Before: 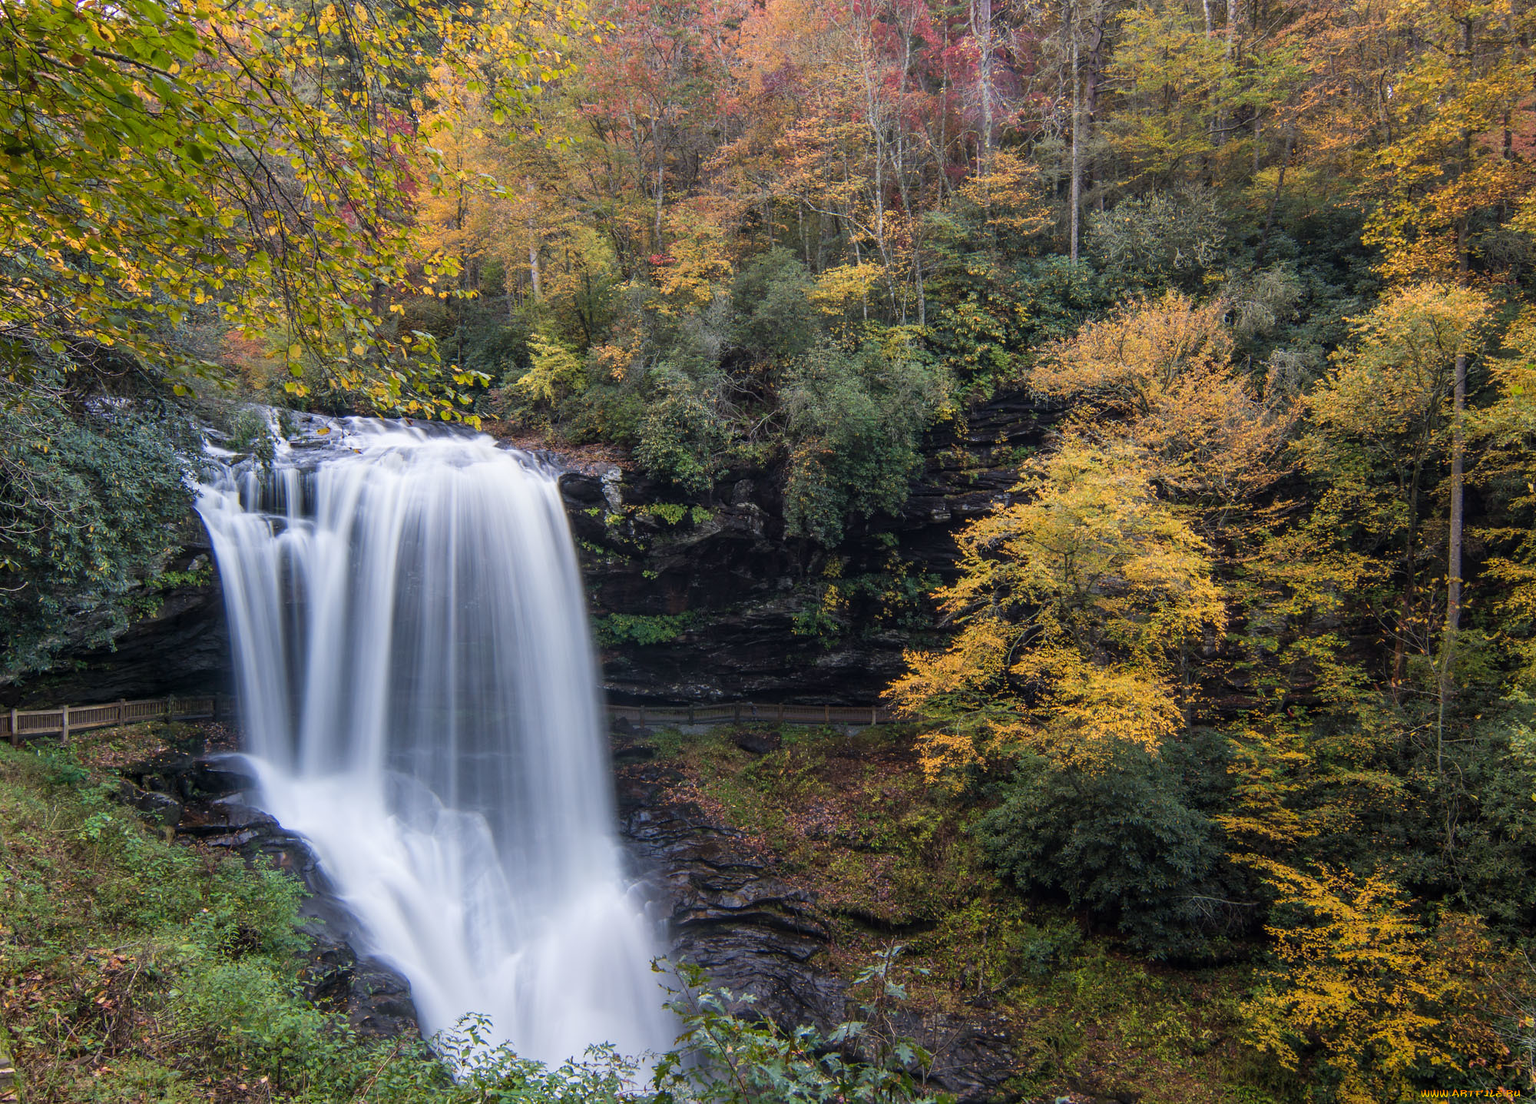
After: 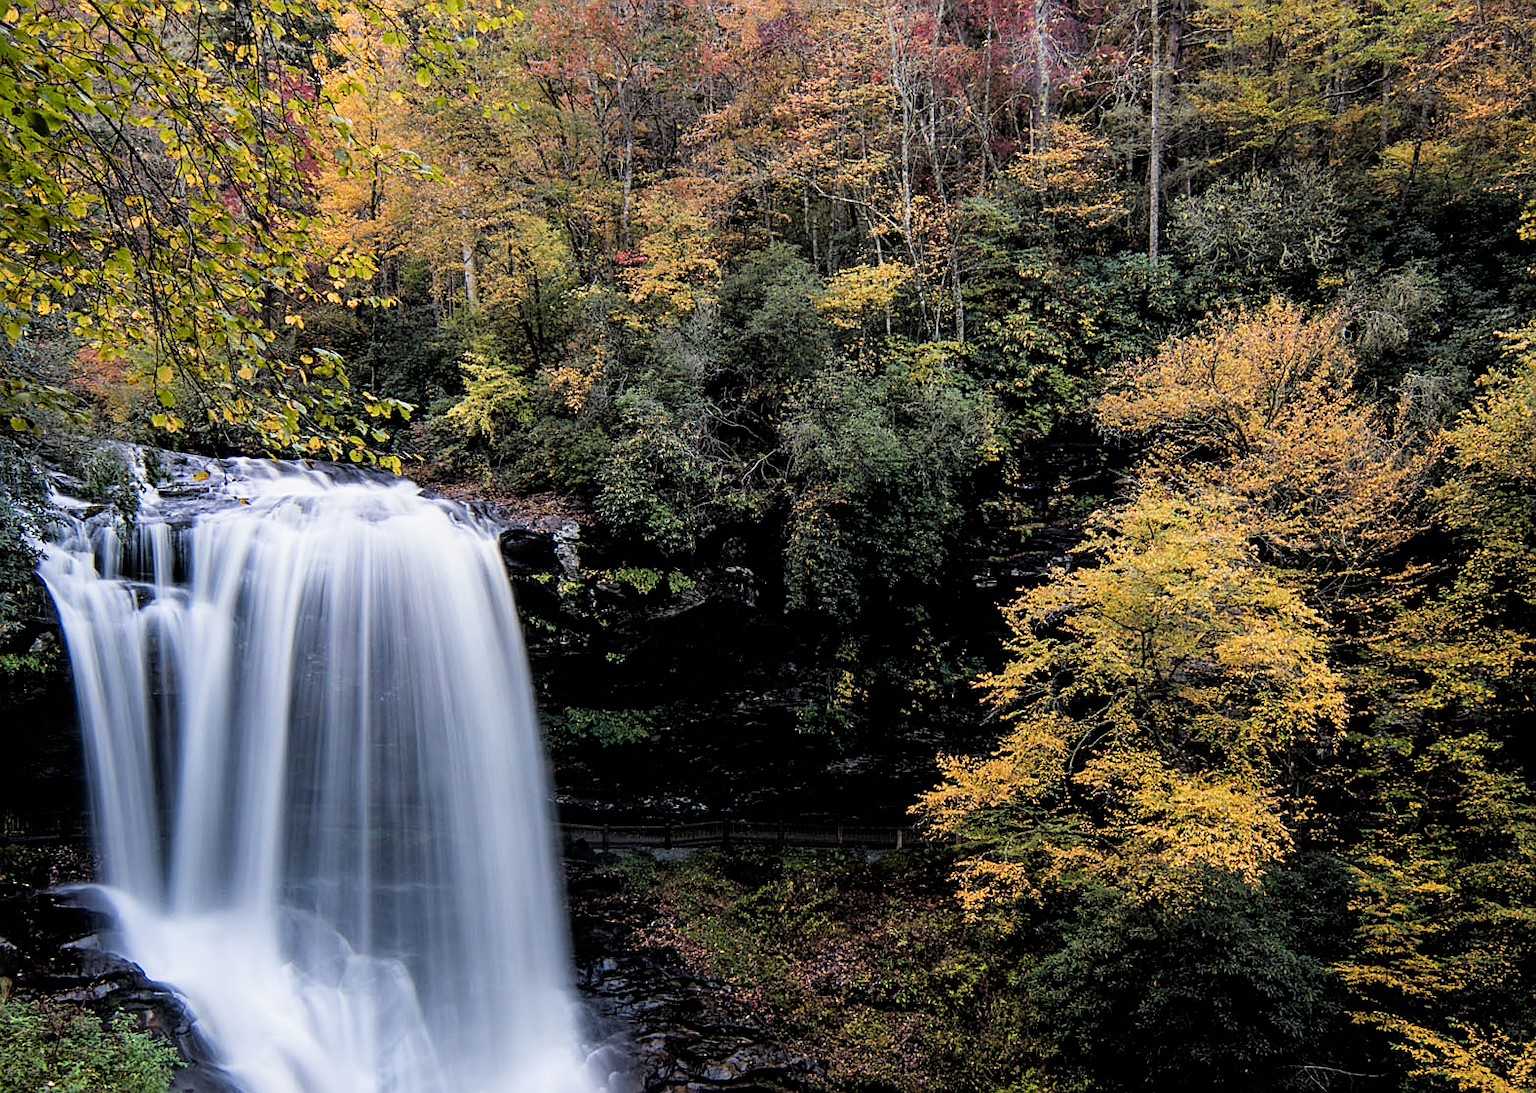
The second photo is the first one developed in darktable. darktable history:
filmic rgb: black relative exposure -3.72 EV, white relative exposure 2.77 EV, dynamic range scaling -5.32%, hardness 3.03
white balance: red 1, blue 1
haze removal: compatibility mode true, adaptive false
crop and rotate: left 10.77%, top 5.1%, right 10.41%, bottom 16.76%
sharpen: on, module defaults
